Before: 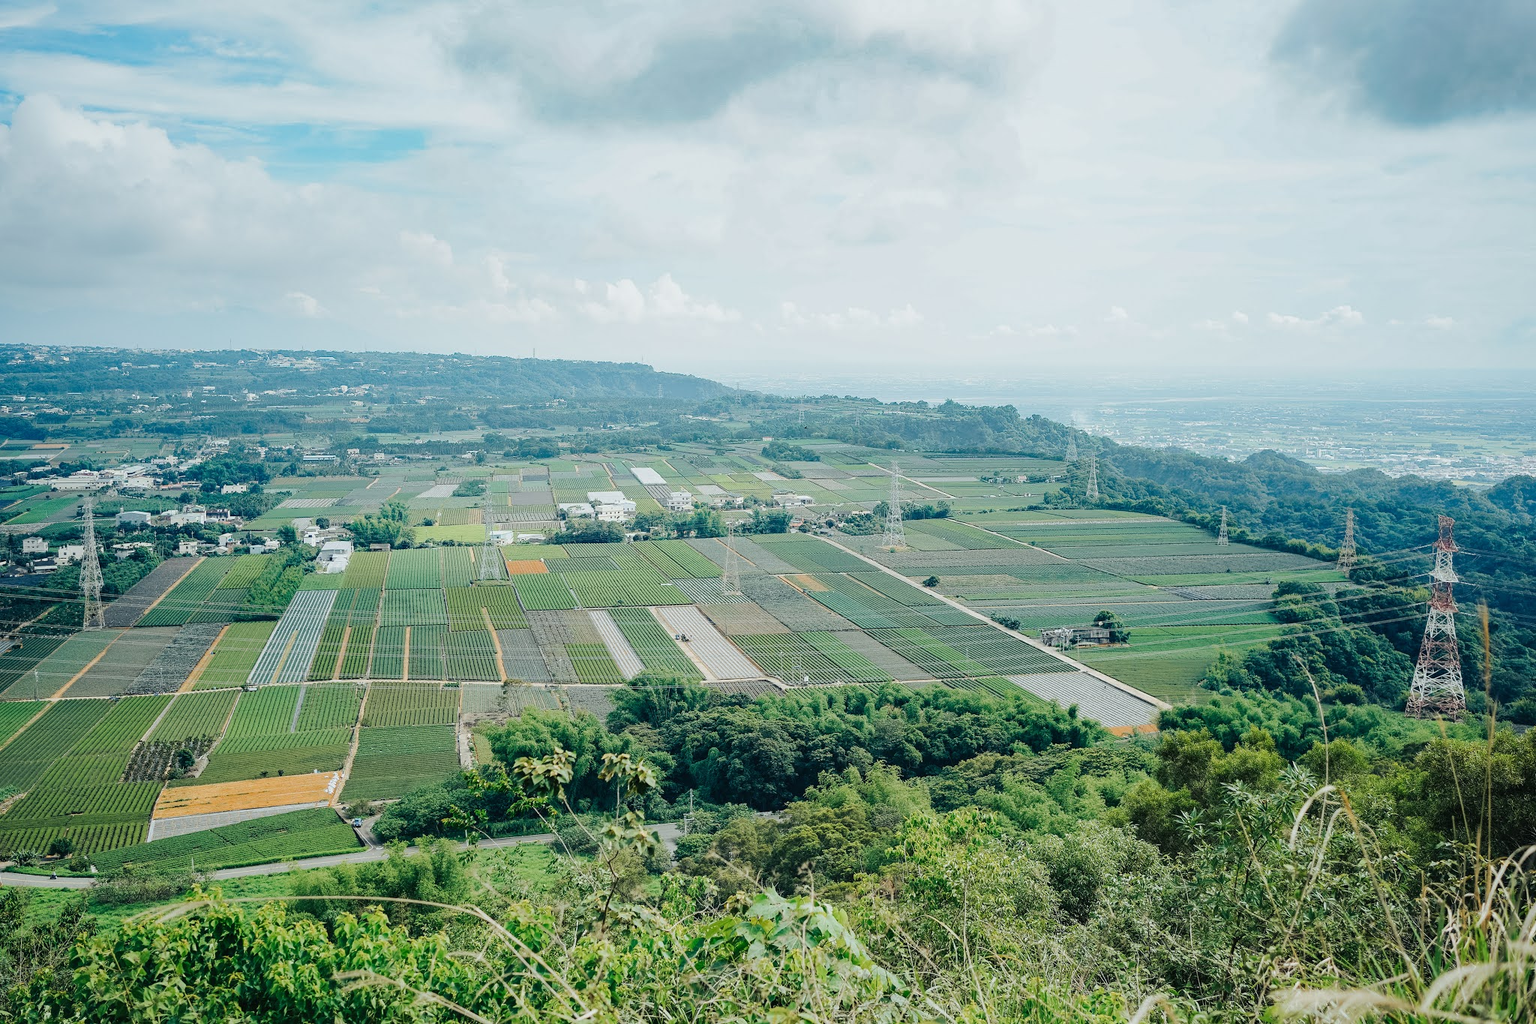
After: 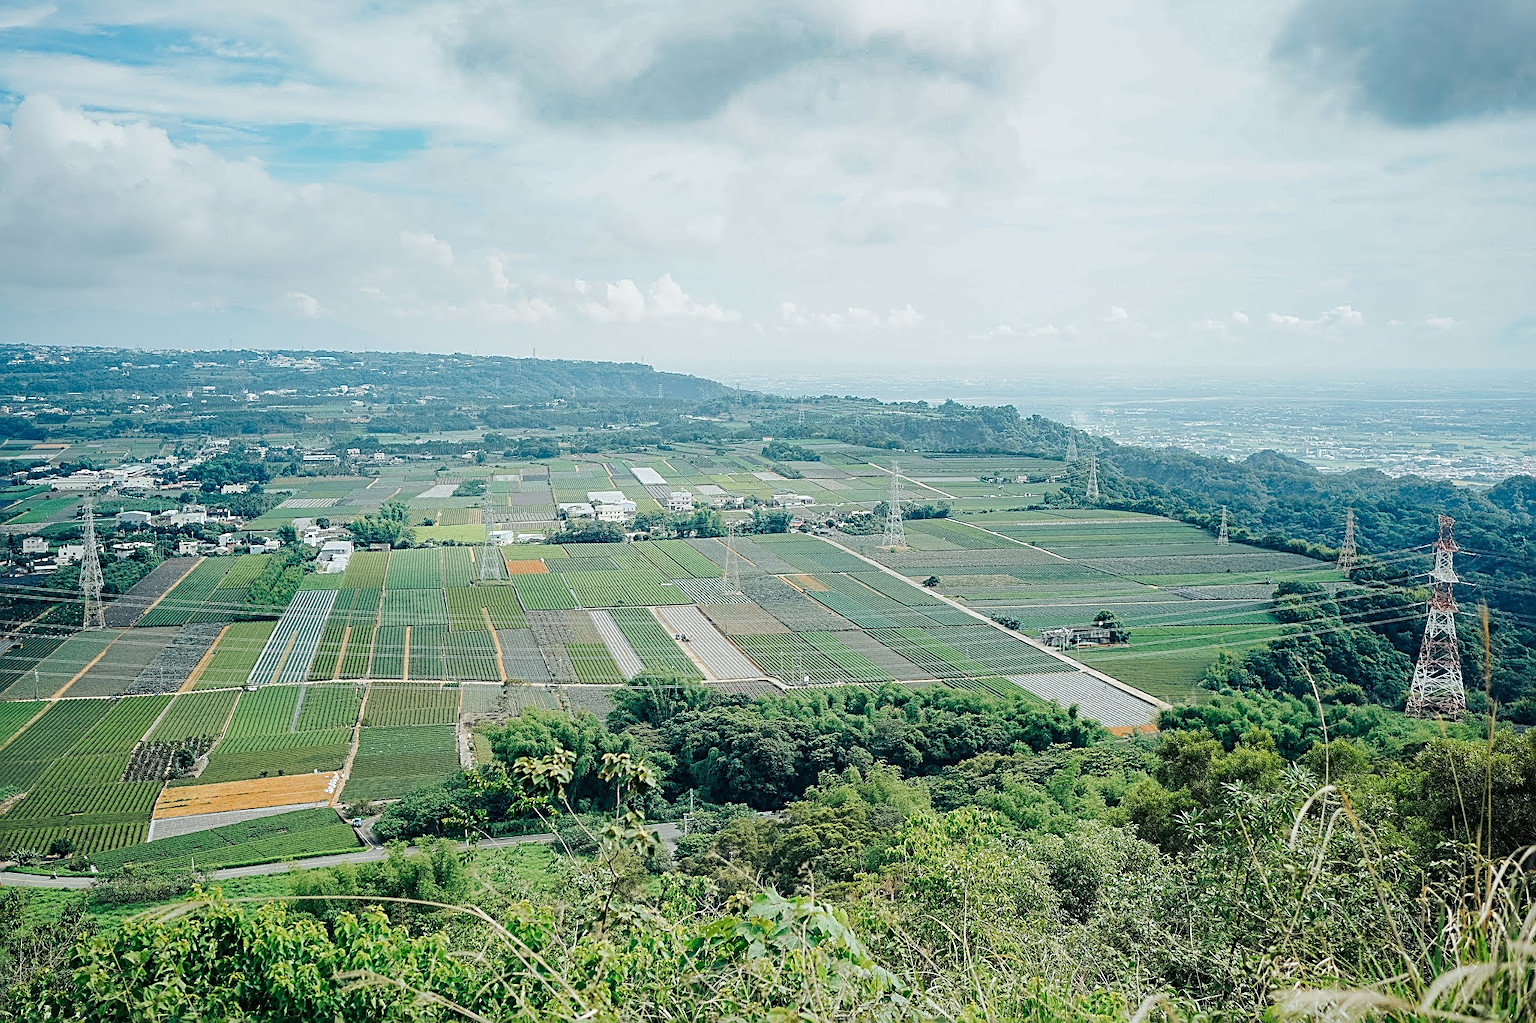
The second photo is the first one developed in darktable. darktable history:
local contrast: highlights 101%, shadows 101%, detail 119%, midtone range 0.2
sharpen: radius 2.552, amount 0.639
